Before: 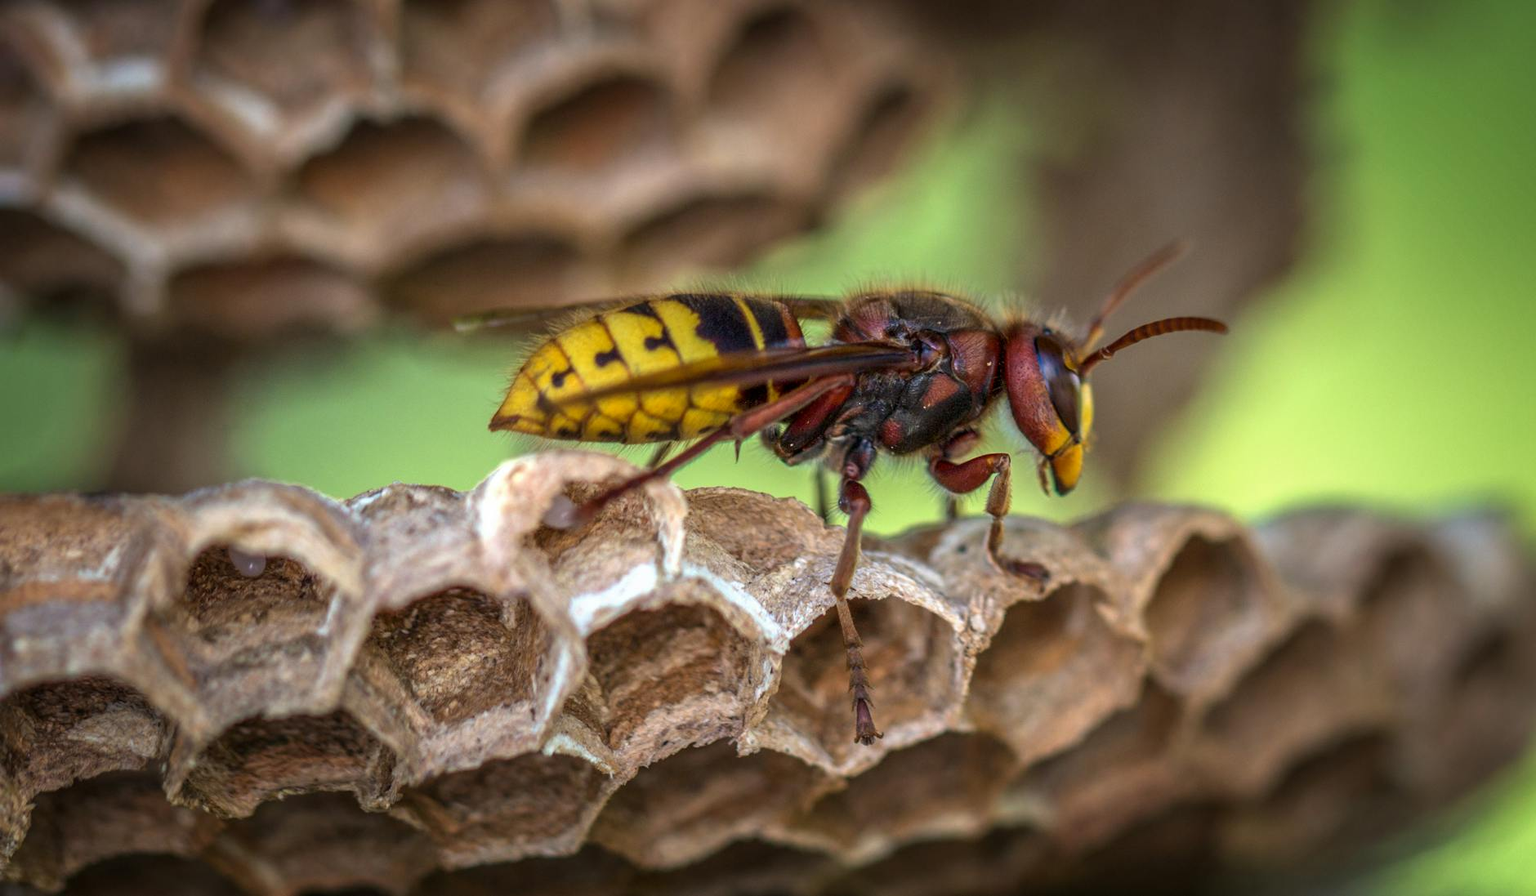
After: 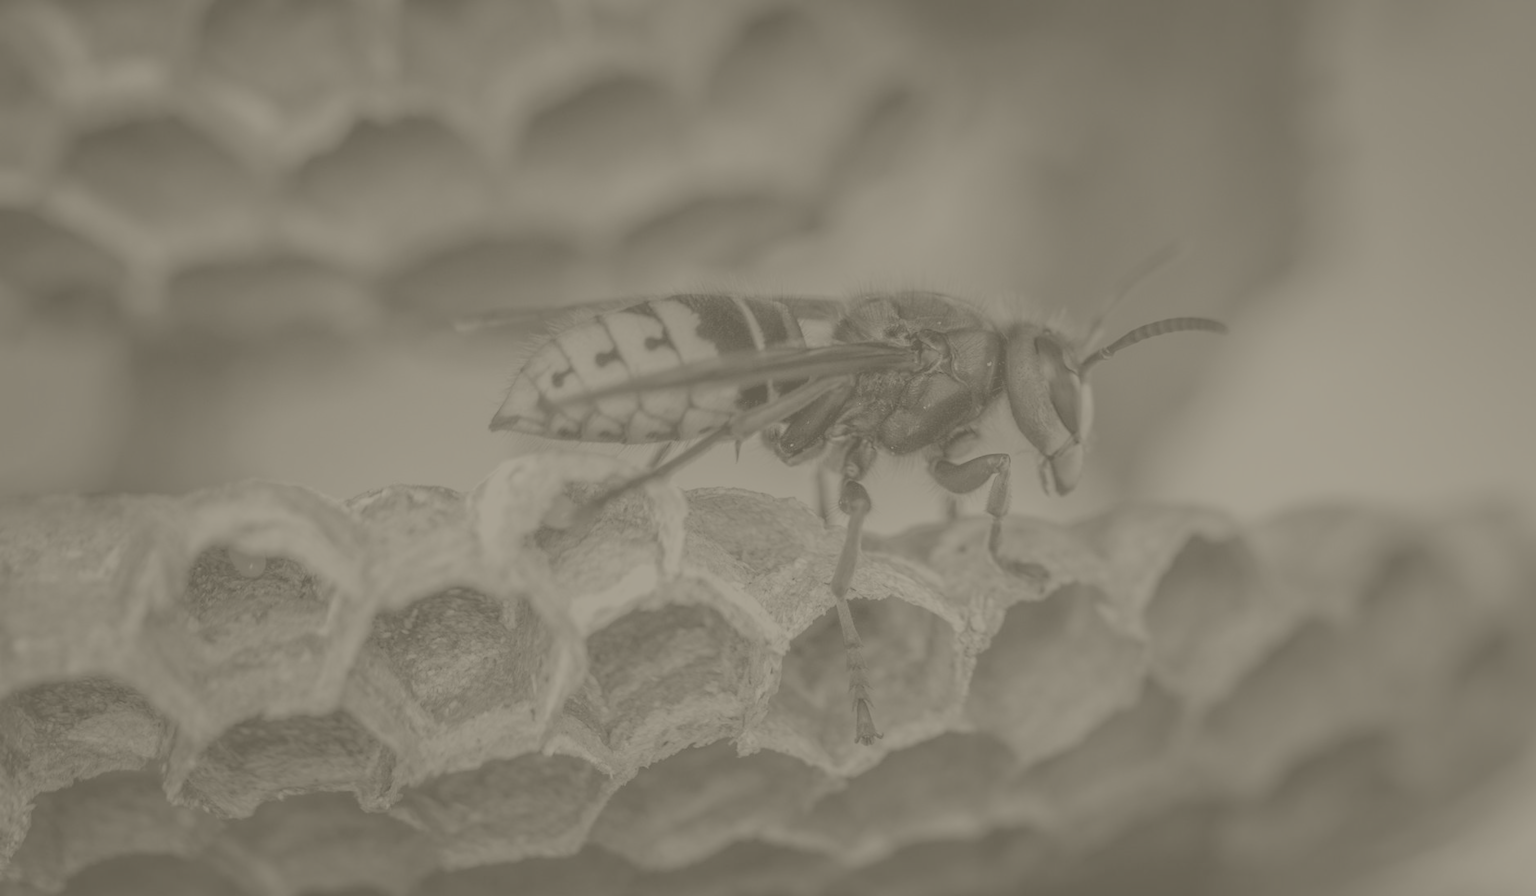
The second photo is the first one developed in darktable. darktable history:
colorize: hue 41.44°, saturation 22%, source mix 60%, lightness 10.61%
contrast brightness saturation: contrast -0.32, brightness 0.75, saturation -0.78
tone equalizer: on, module defaults
